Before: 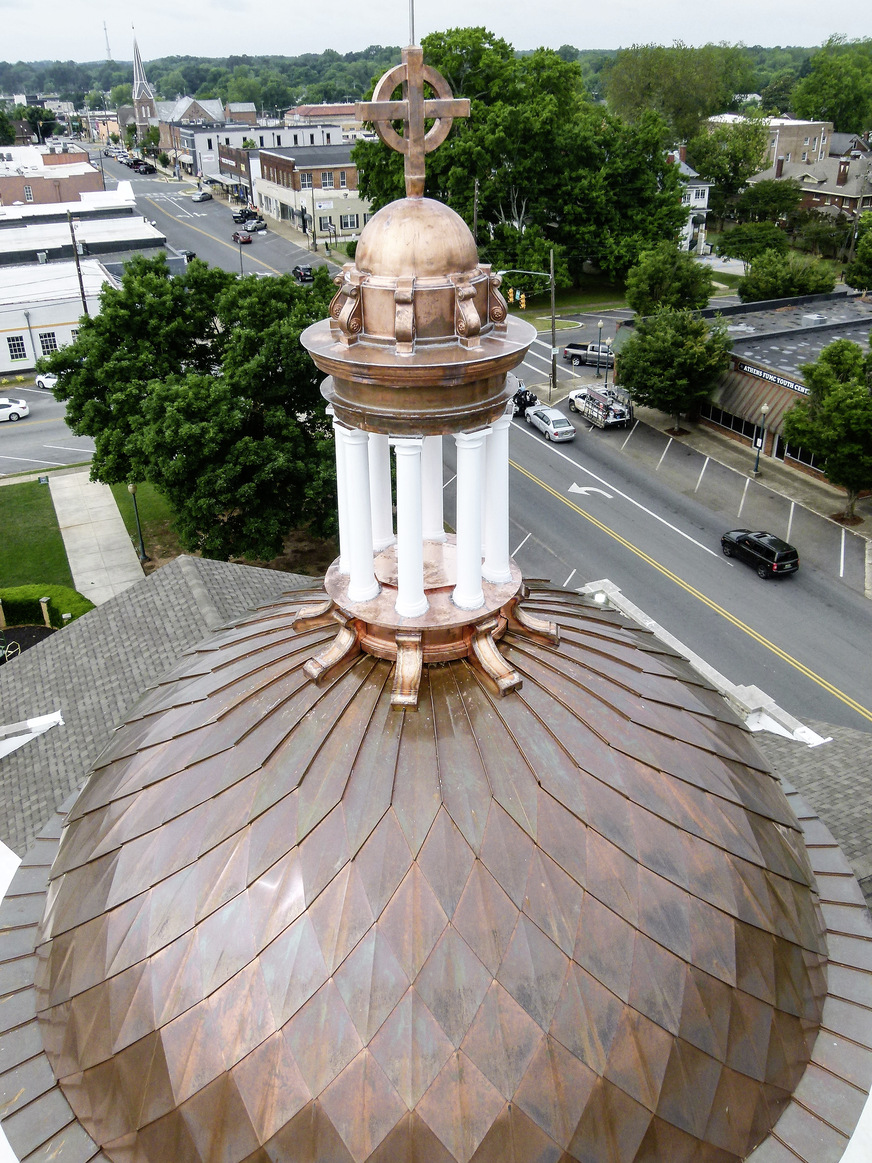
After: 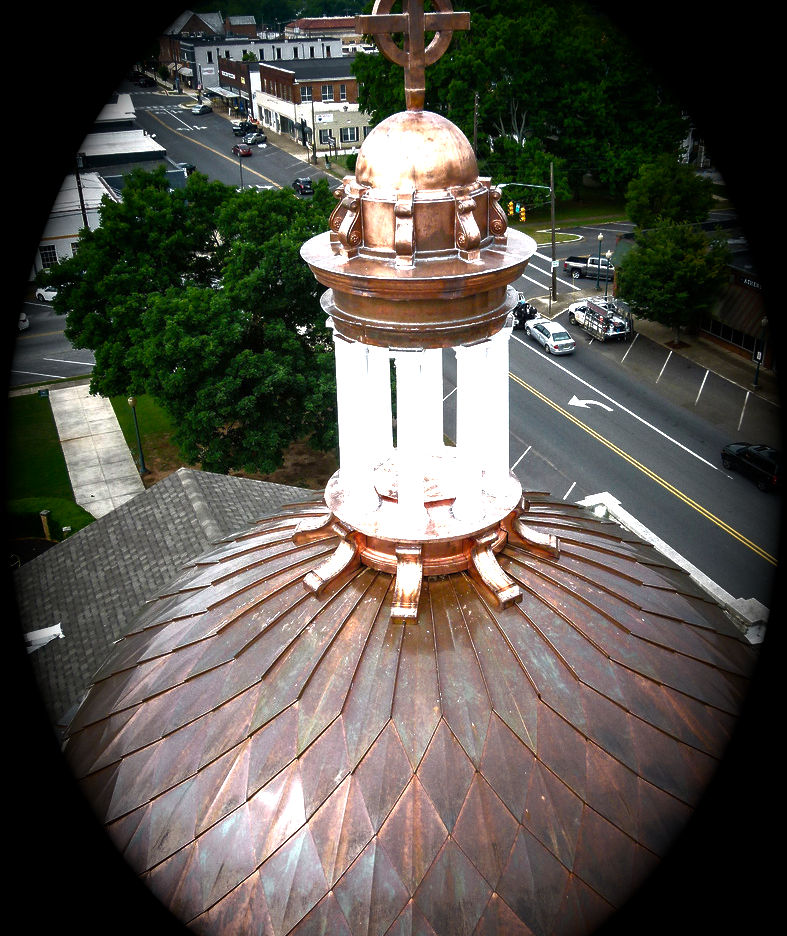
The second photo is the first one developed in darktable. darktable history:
crop: top 7.49%, right 9.717%, bottom 11.943%
grain: coarseness 0.09 ISO, strength 10%
vignetting: fall-off start 15.9%, fall-off radius 100%, brightness -1, saturation 0.5, width/height ratio 0.719
exposure: exposure 1.2 EV, compensate highlight preservation false
base curve: curves: ch0 [(0, 0) (0.826, 0.587) (1, 1)]
